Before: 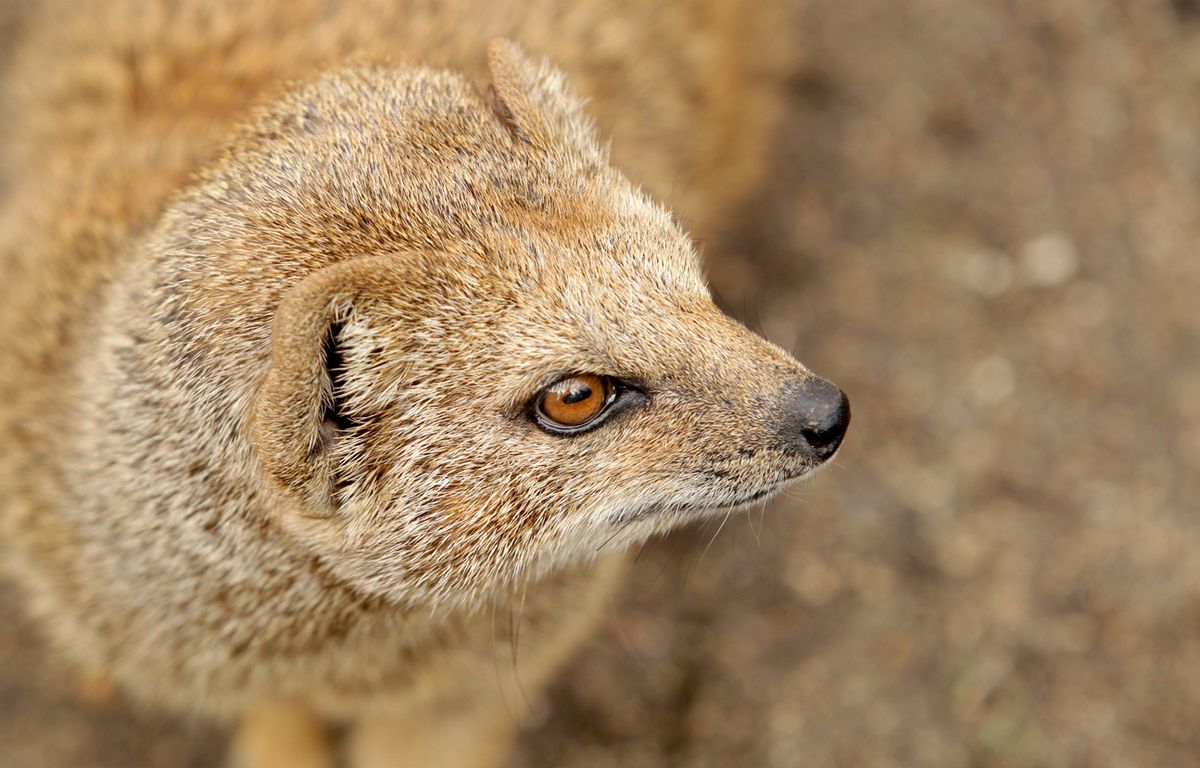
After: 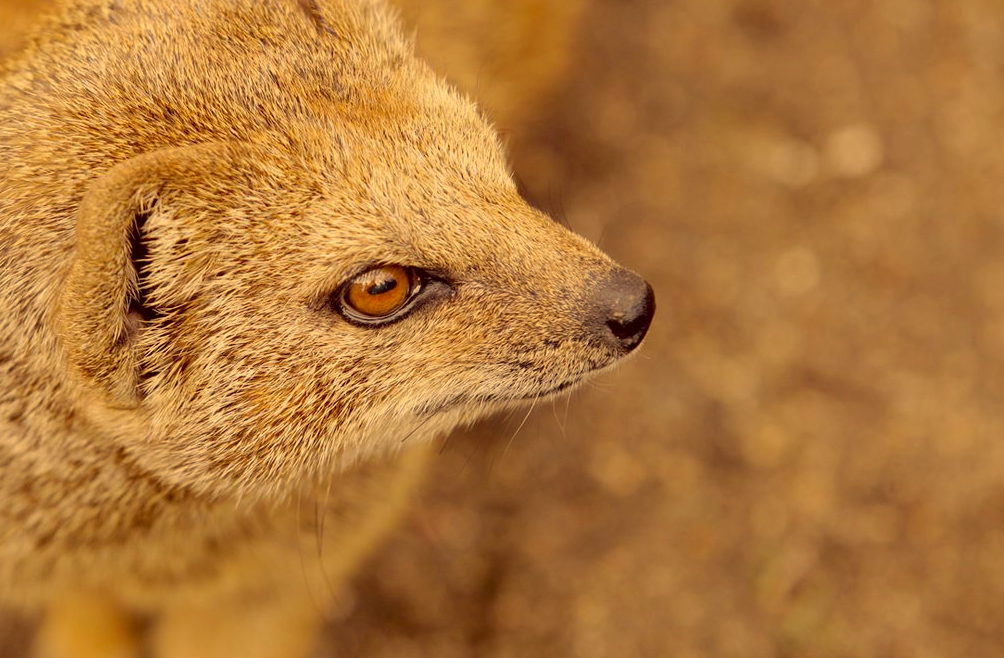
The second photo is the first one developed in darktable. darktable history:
color balance: contrast -15%
crop: left 16.315%, top 14.246%
color correction: highlights a* 10.12, highlights b* 39.04, shadows a* 14.62, shadows b* 3.37
